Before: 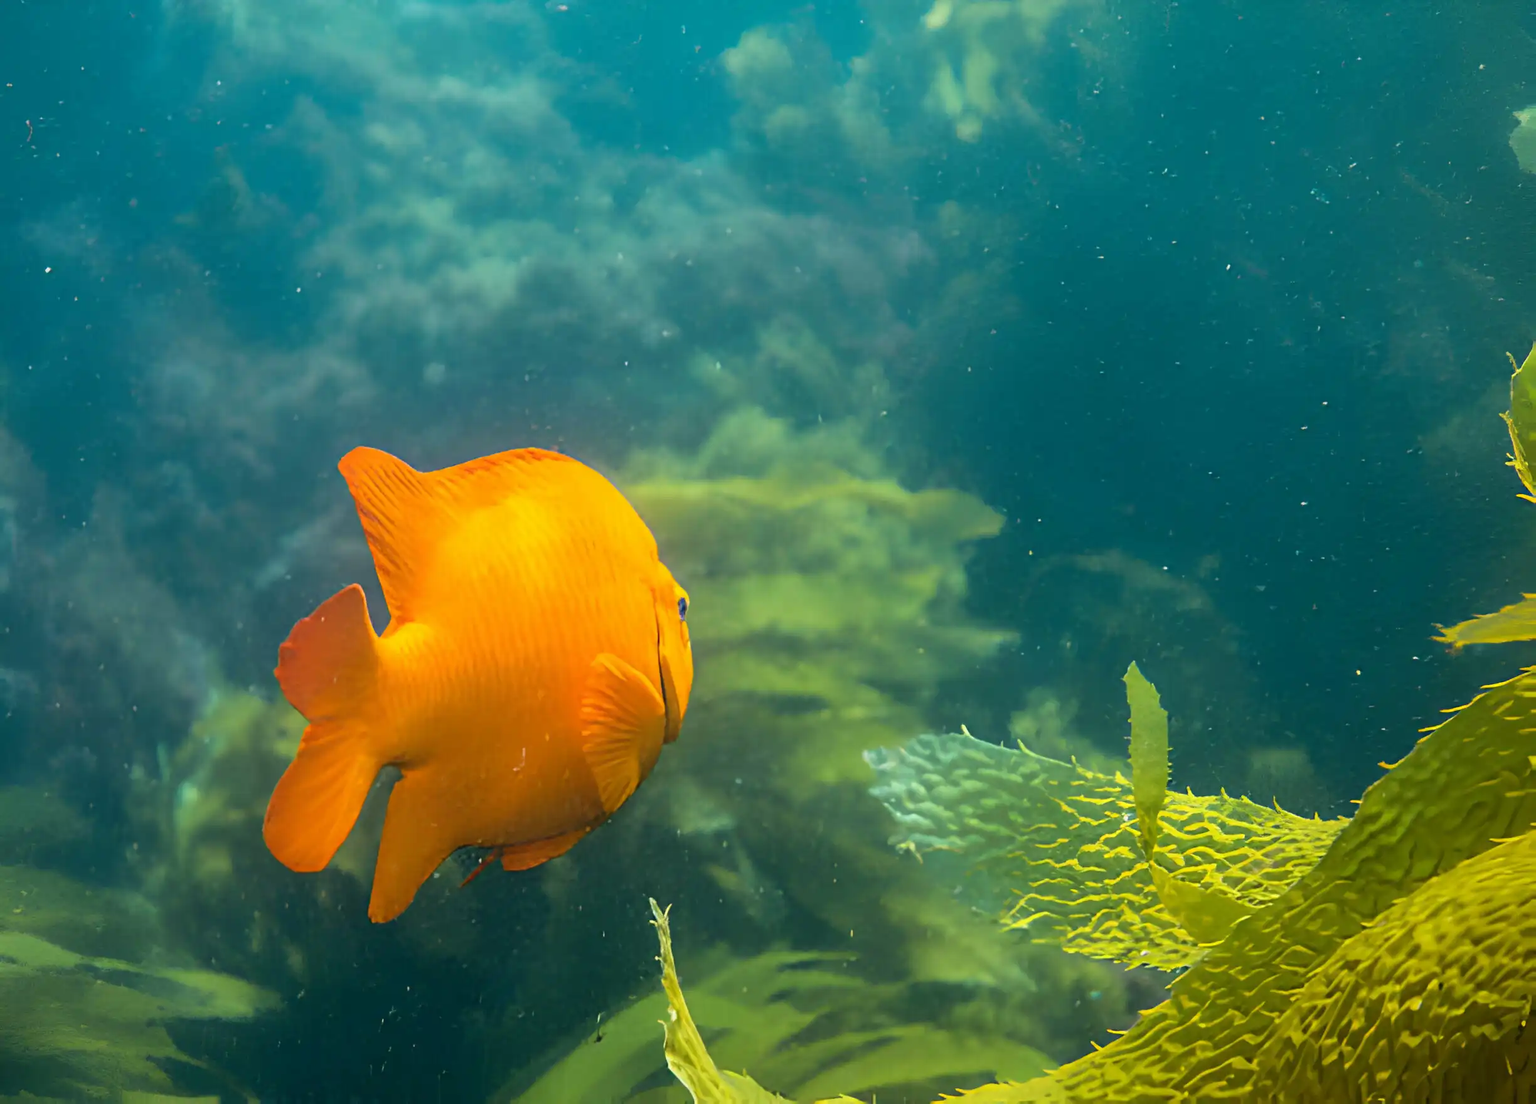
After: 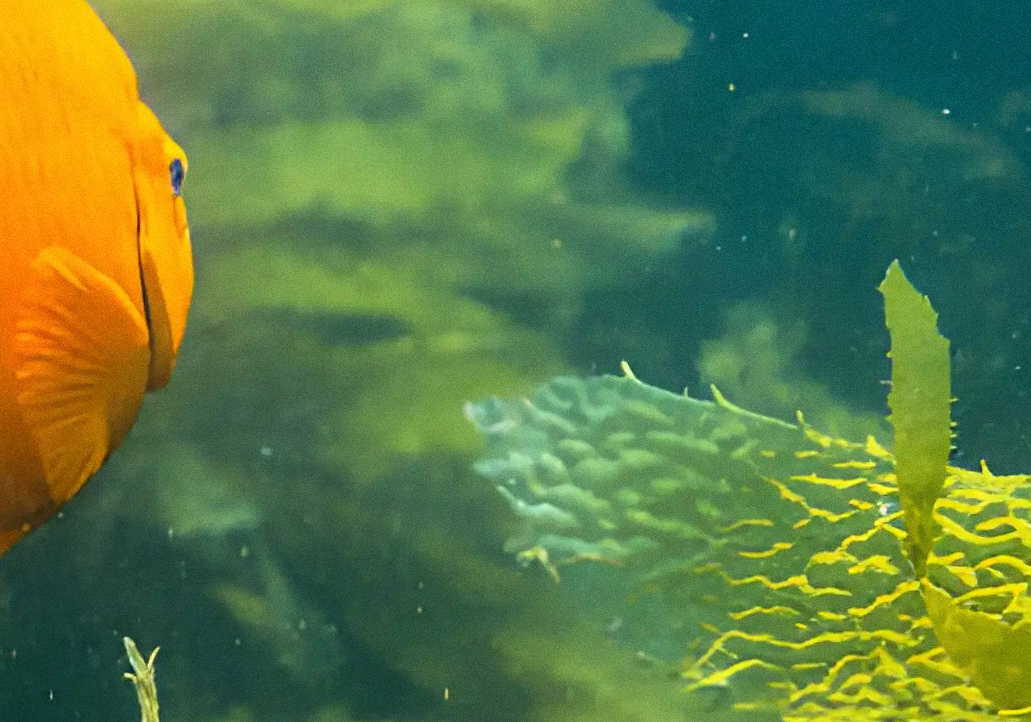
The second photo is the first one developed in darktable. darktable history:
grain: on, module defaults
crop: left 37.221%, top 45.169%, right 20.63%, bottom 13.777%
